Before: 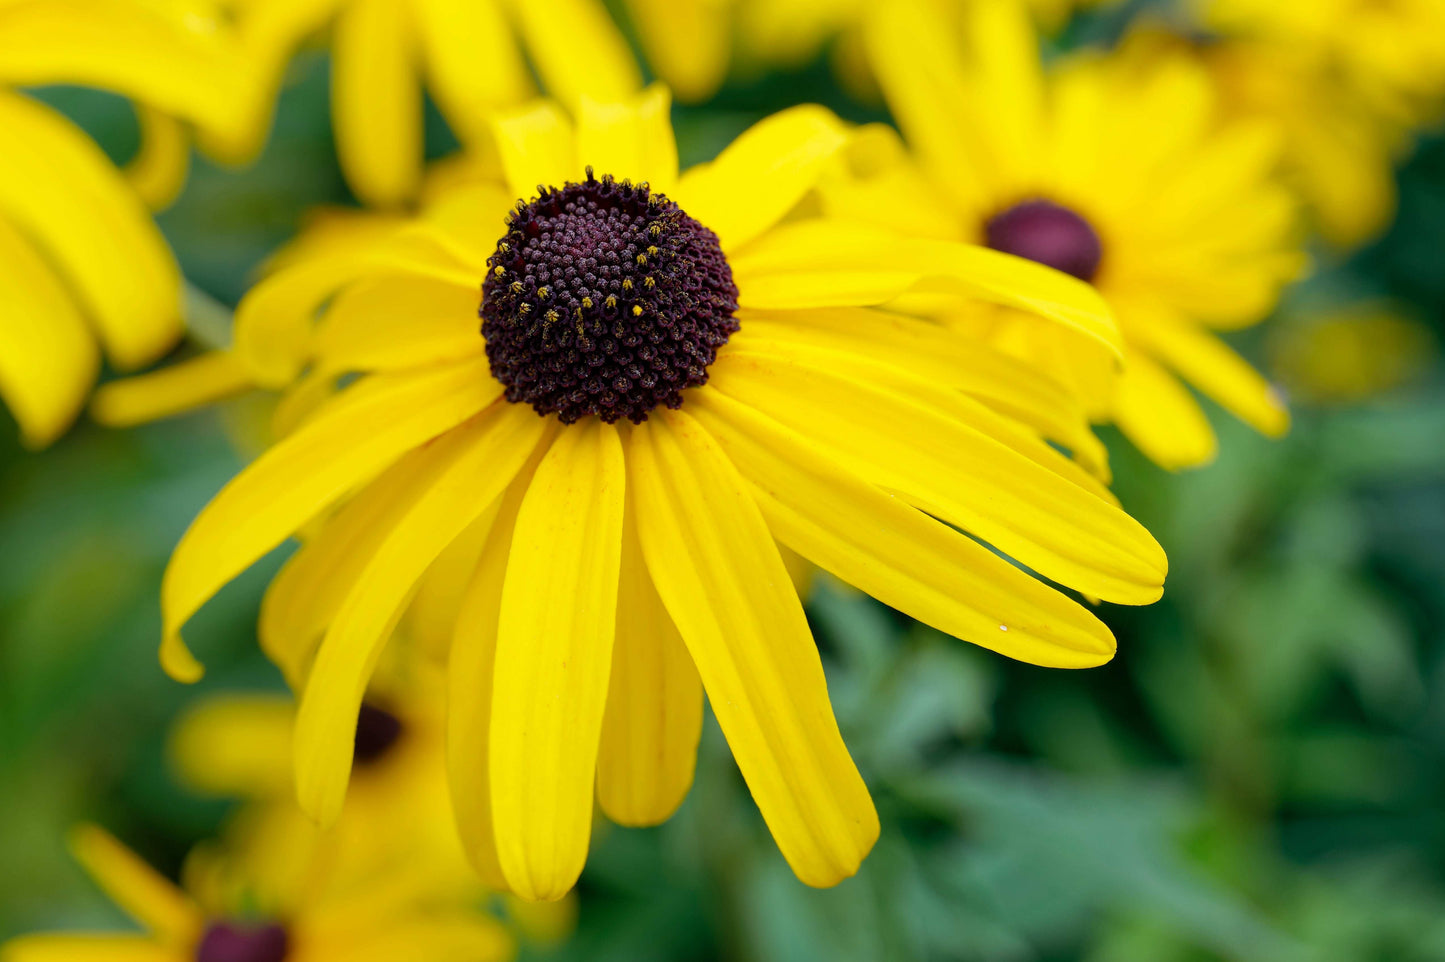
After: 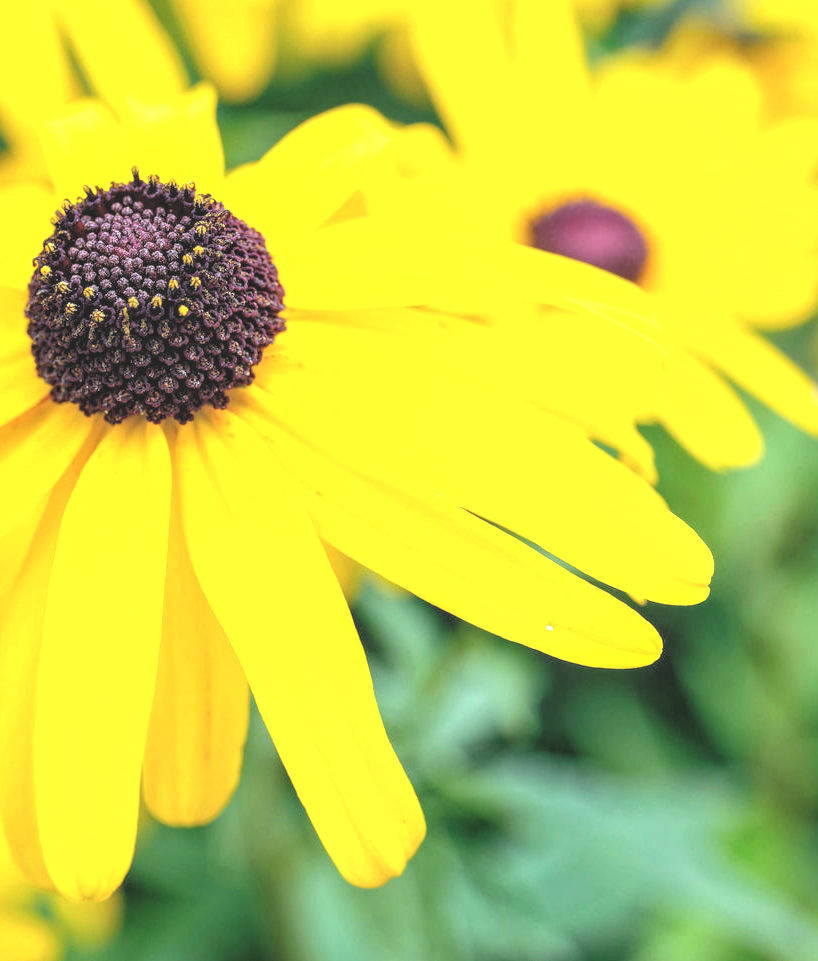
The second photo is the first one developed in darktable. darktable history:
crop: left 31.458%, top 0%, right 11.876%
contrast brightness saturation: contrast -0.15, brightness 0.05, saturation -0.12
local contrast: on, module defaults
exposure: black level correction -0.005, exposure 1.002 EV, compensate highlight preservation false
rgb levels: levels [[0.01, 0.419, 0.839], [0, 0.5, 1], [0, 0.5, 1]]
